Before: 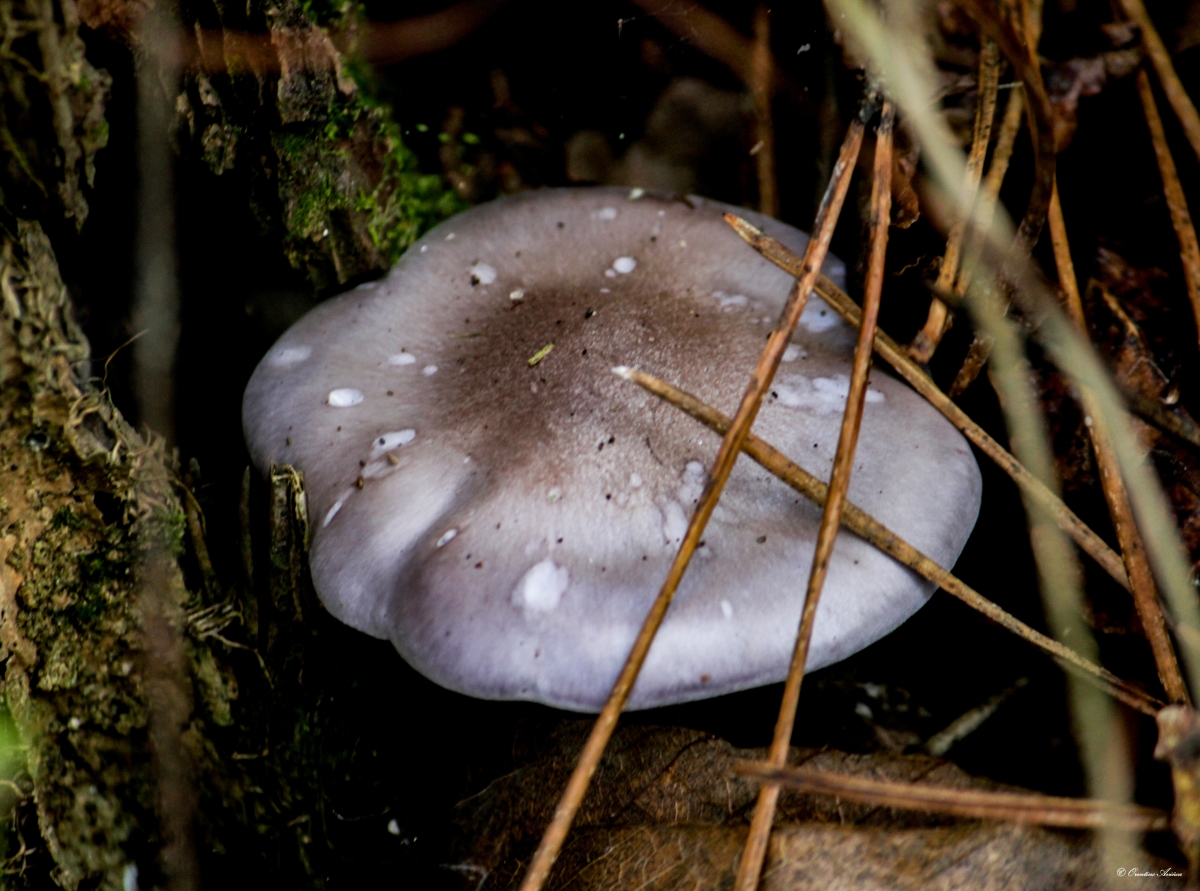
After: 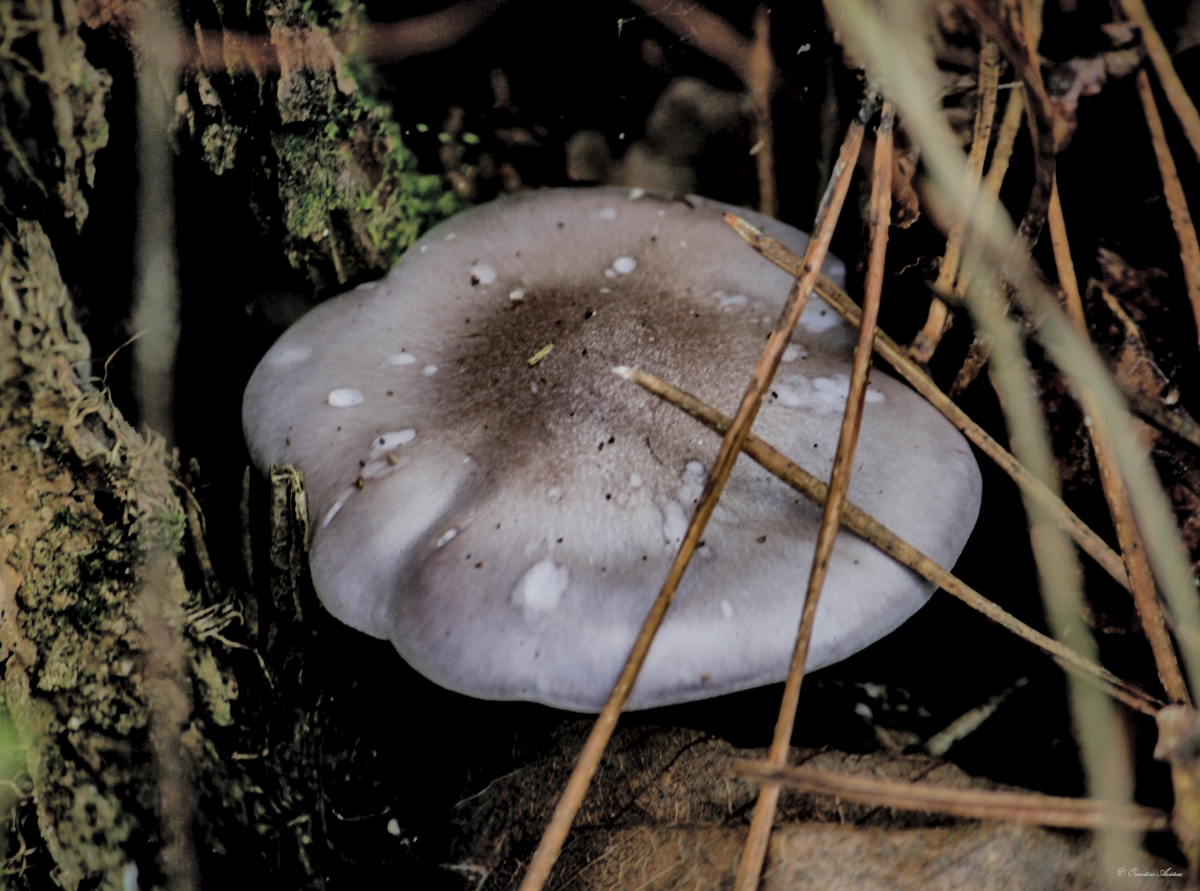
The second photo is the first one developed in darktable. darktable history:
exposure: exposure -1.468 EV, compensate highlight preservation false
contrast brightness saturation: brightness 0.28
shadows and highlights: on, module defaults
local contrast: mode bilateral grid, contrast 100, coarseness 100, detail 165%, midtone range 0.2
